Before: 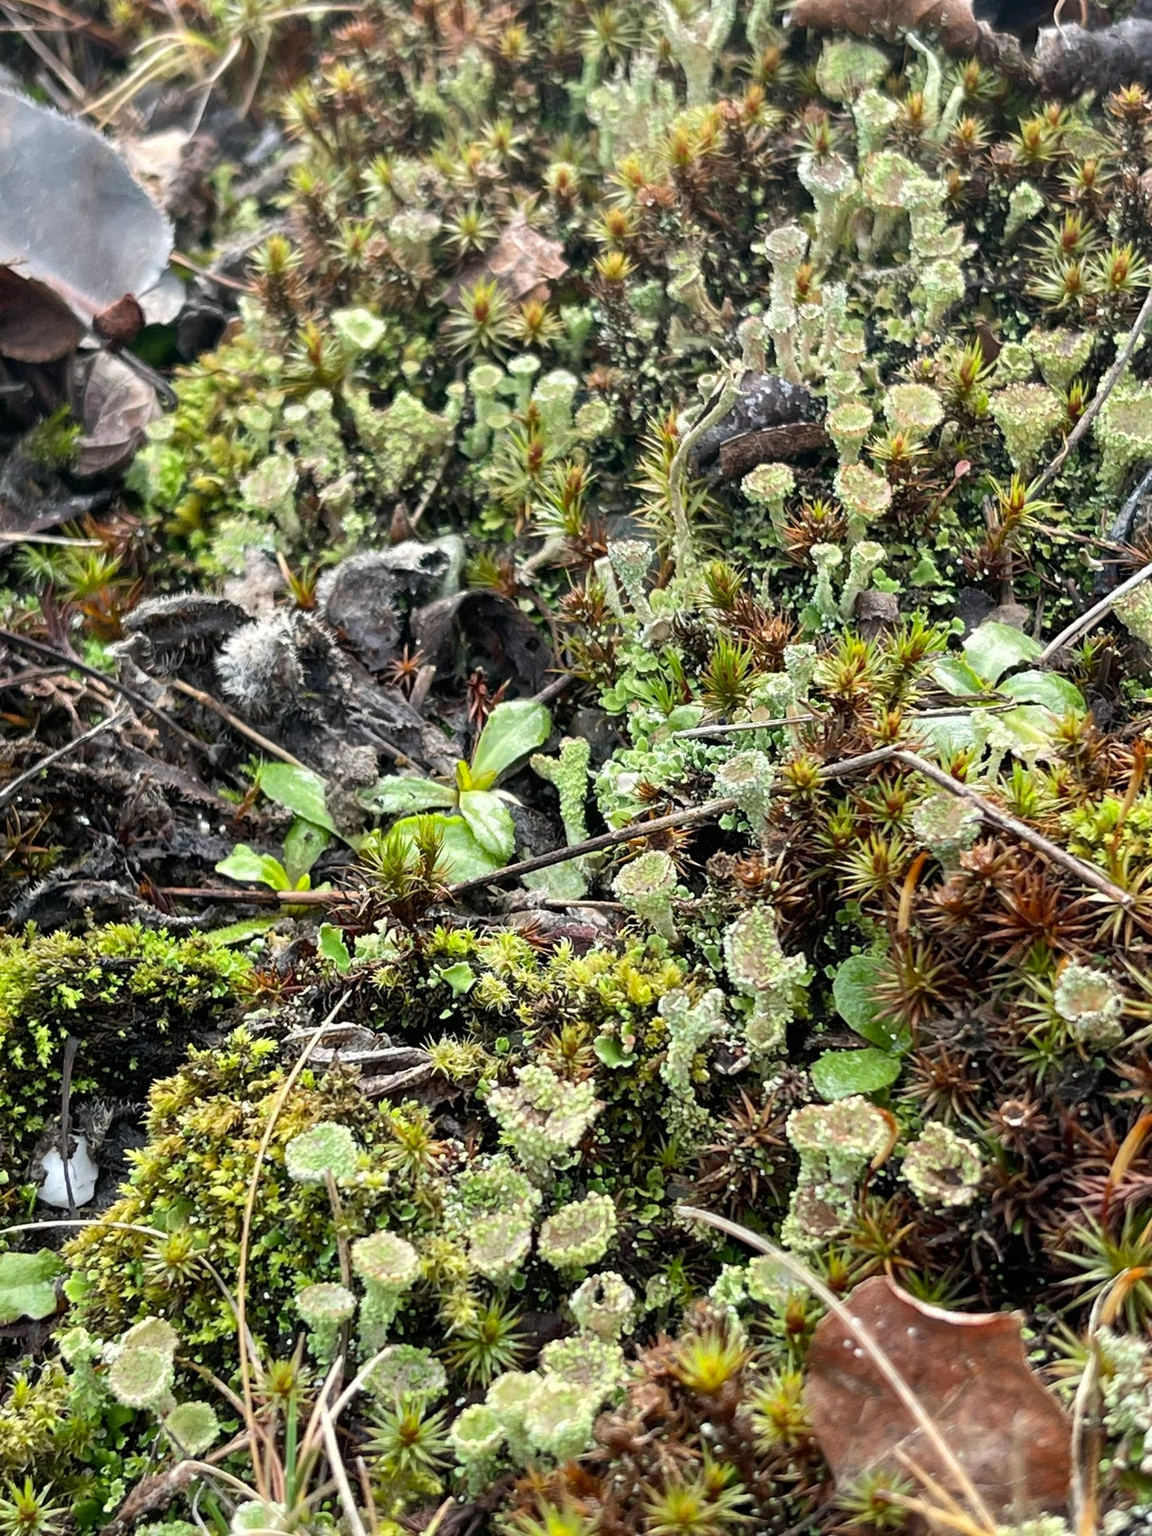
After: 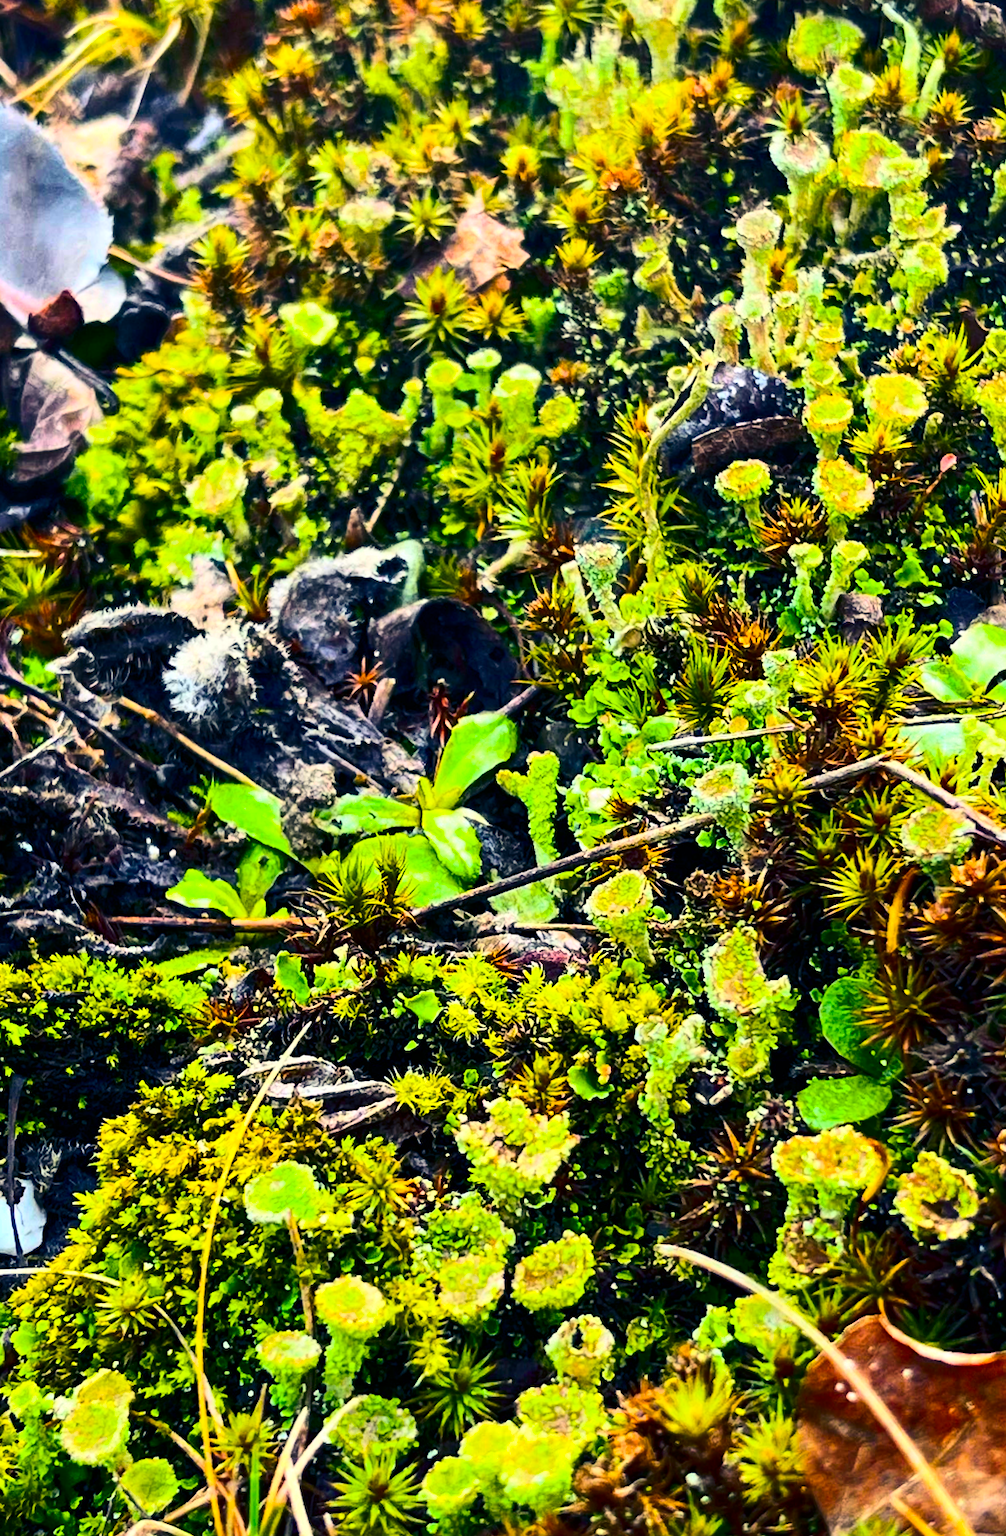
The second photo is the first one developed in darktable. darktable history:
contrast brightness saturation: contrast 0.408, brightness 0.042, saturation 0.249
crop and rotate: angle 0.807°, left 4.357%, top 0.739%, right 11.263%, bottom 2.638%
base curve: preserve colors none
color balance rgb: shadows lift › luminance -40.812%, shadows lift › chroma 13.925%, shadows lift › hue 261.16°, linear chroma grading › highlights 99.118%, linear chroma grading › global chroma 23.644%, perceptual saturation grading › global saturation 8.963%, global vibrance 16.695%, saturation formula JzAzBz (2021)
